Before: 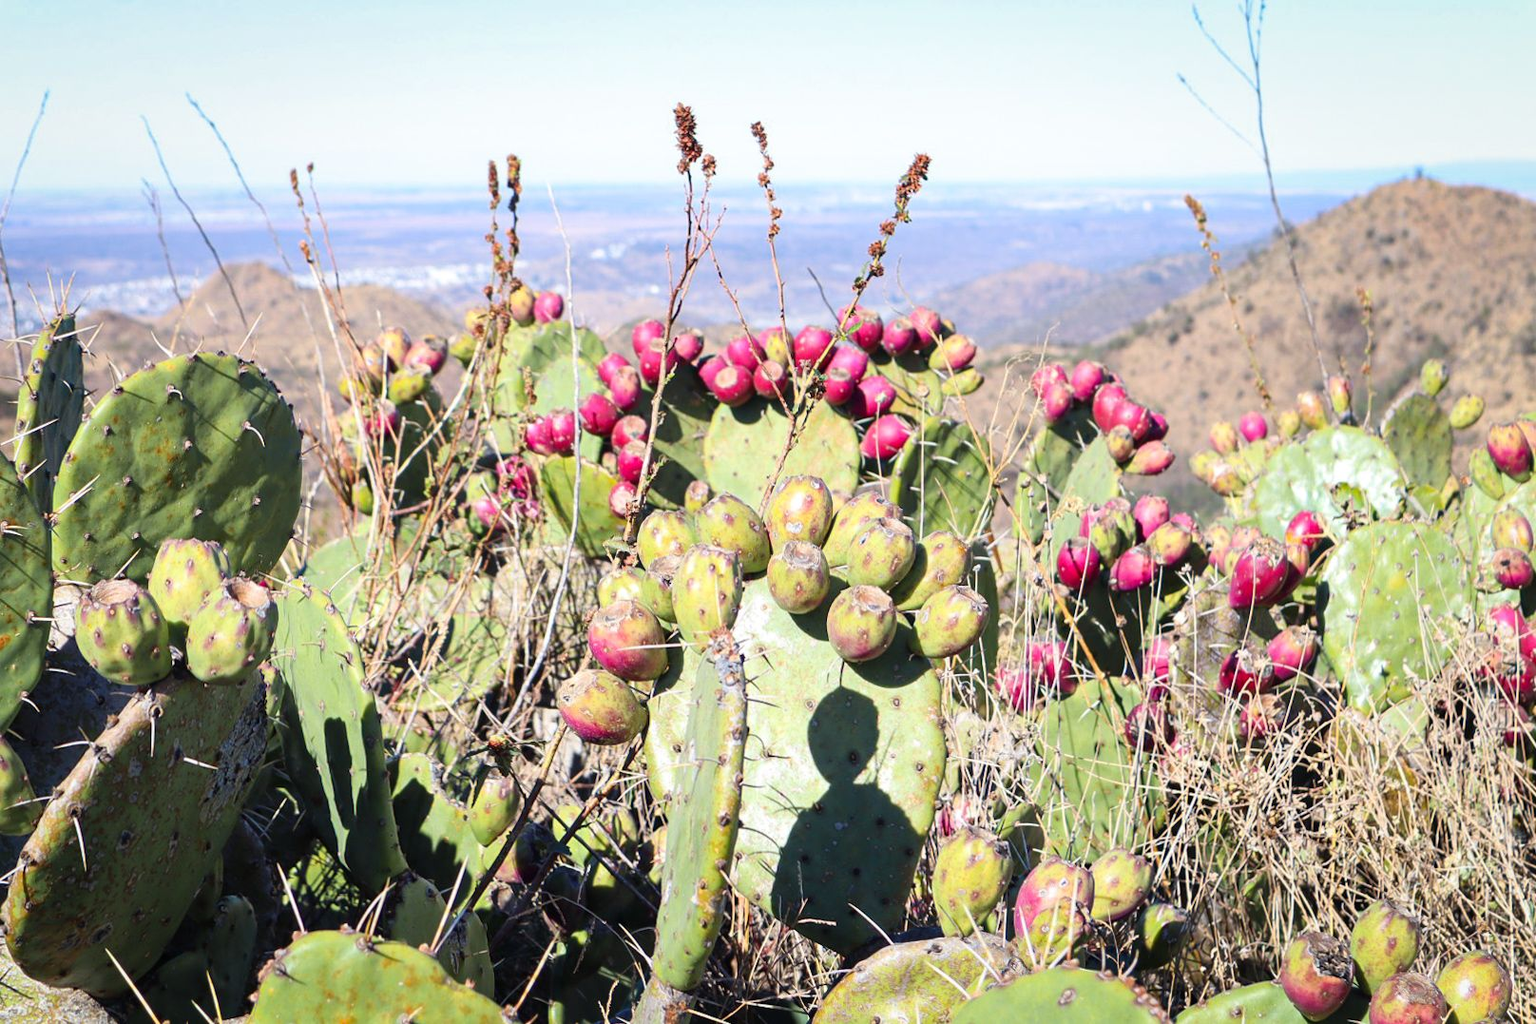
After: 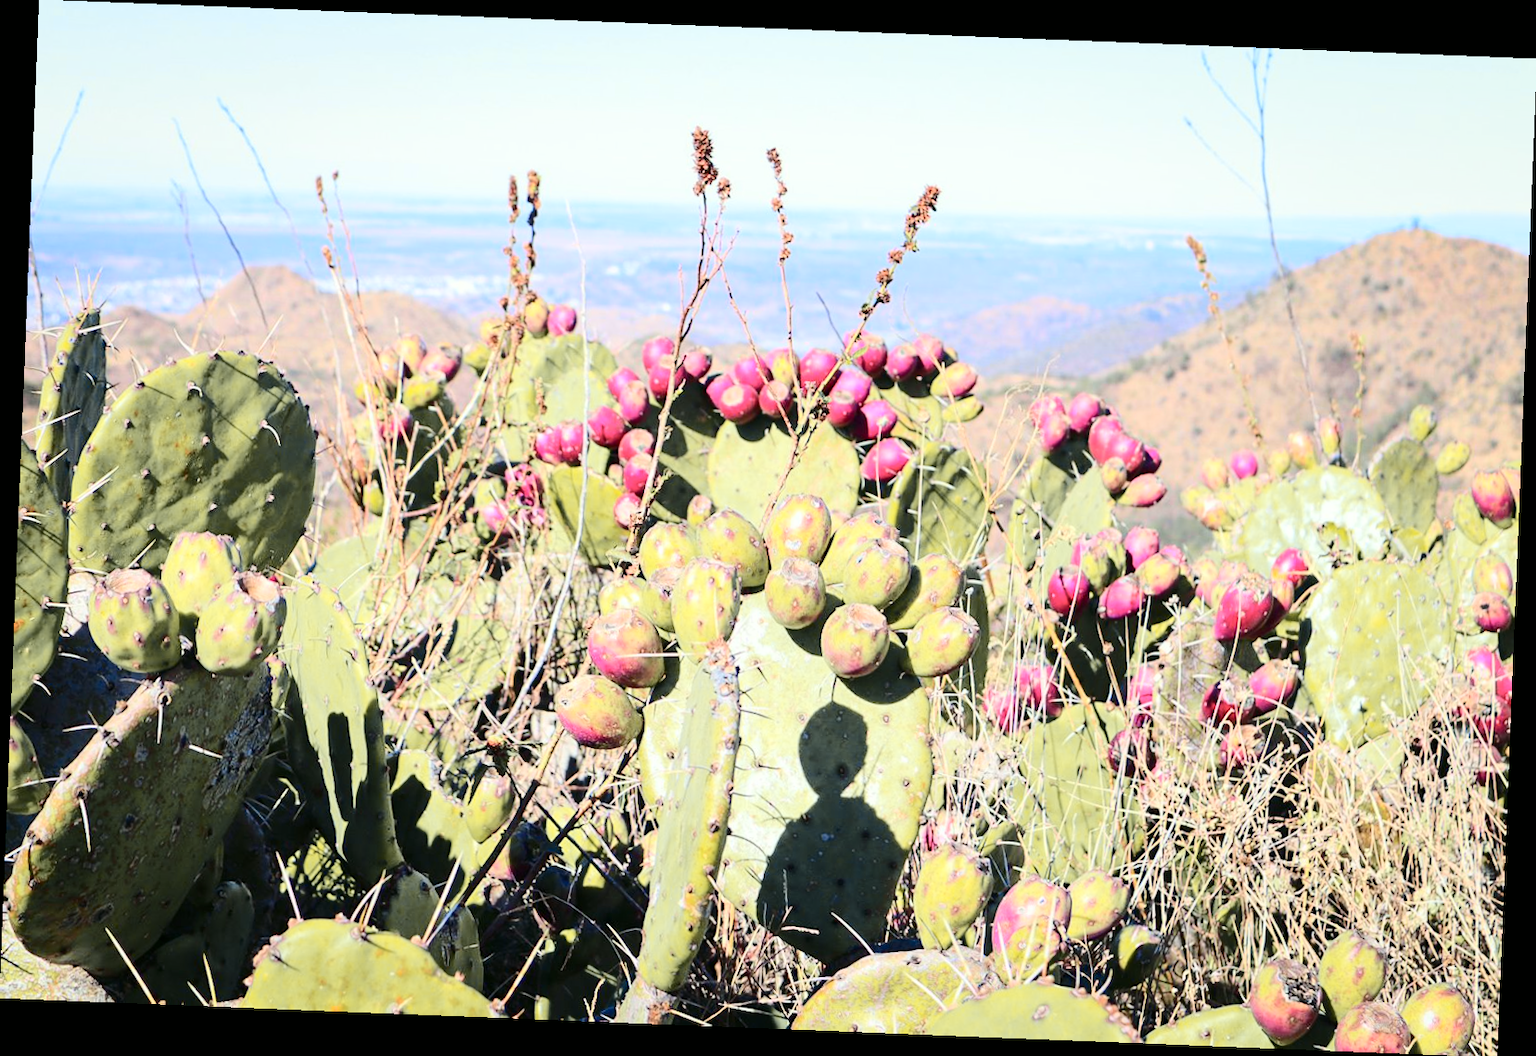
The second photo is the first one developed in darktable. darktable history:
tone curve: curves: ch0 [(0, 0) (0.21, 0.21) (0.43, 0.586) (0.65, 0.793) (1, 1)]; ch1 [(0, 0) (0.382, 0.447) (0.492, 0.484) (0.544, 0.547) (0.583, 0.578) (0.599, 0.595) (0.67, 0.673) (1, 1)]; ch2 [(0, 0) (0.411, 0.382) (0.492, 0.5) (0.531, 0.534) (0.56, 0.573) (0.599, 0.602) (0.696, 0.693) (1, 1)], color space Lab, independent channels, preserve colors none
rotate and perspective: rotation 2.27°, automatic cropping off
